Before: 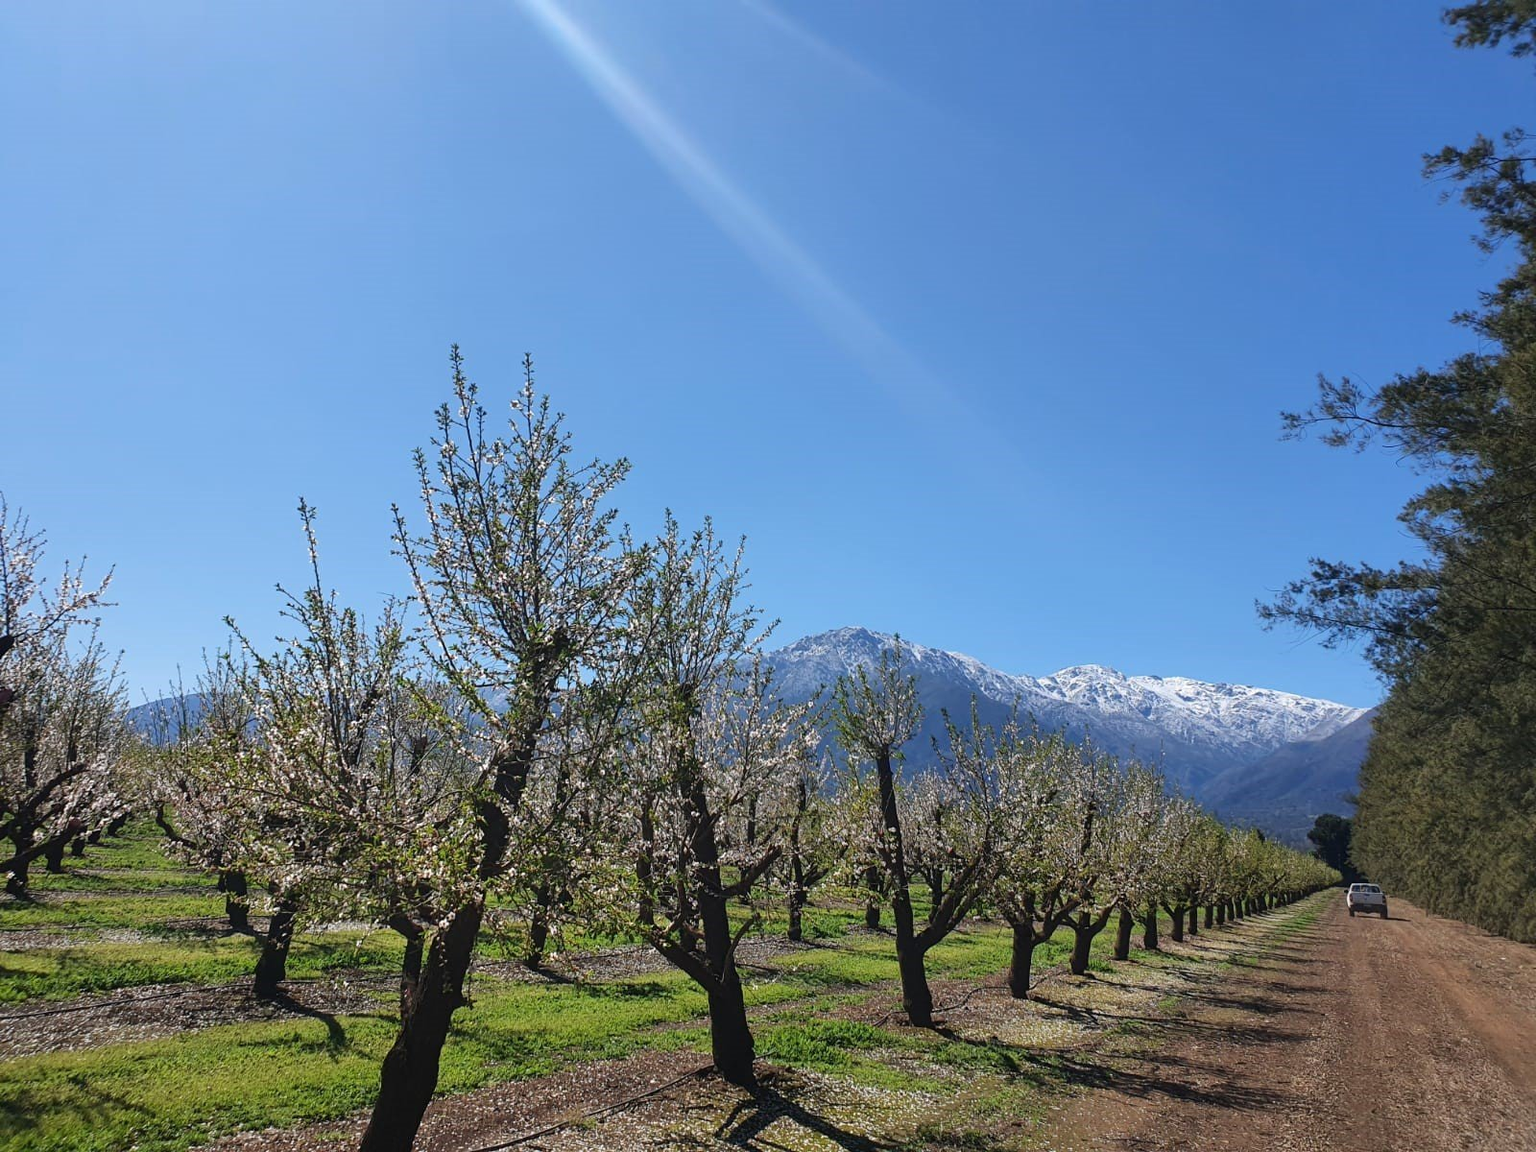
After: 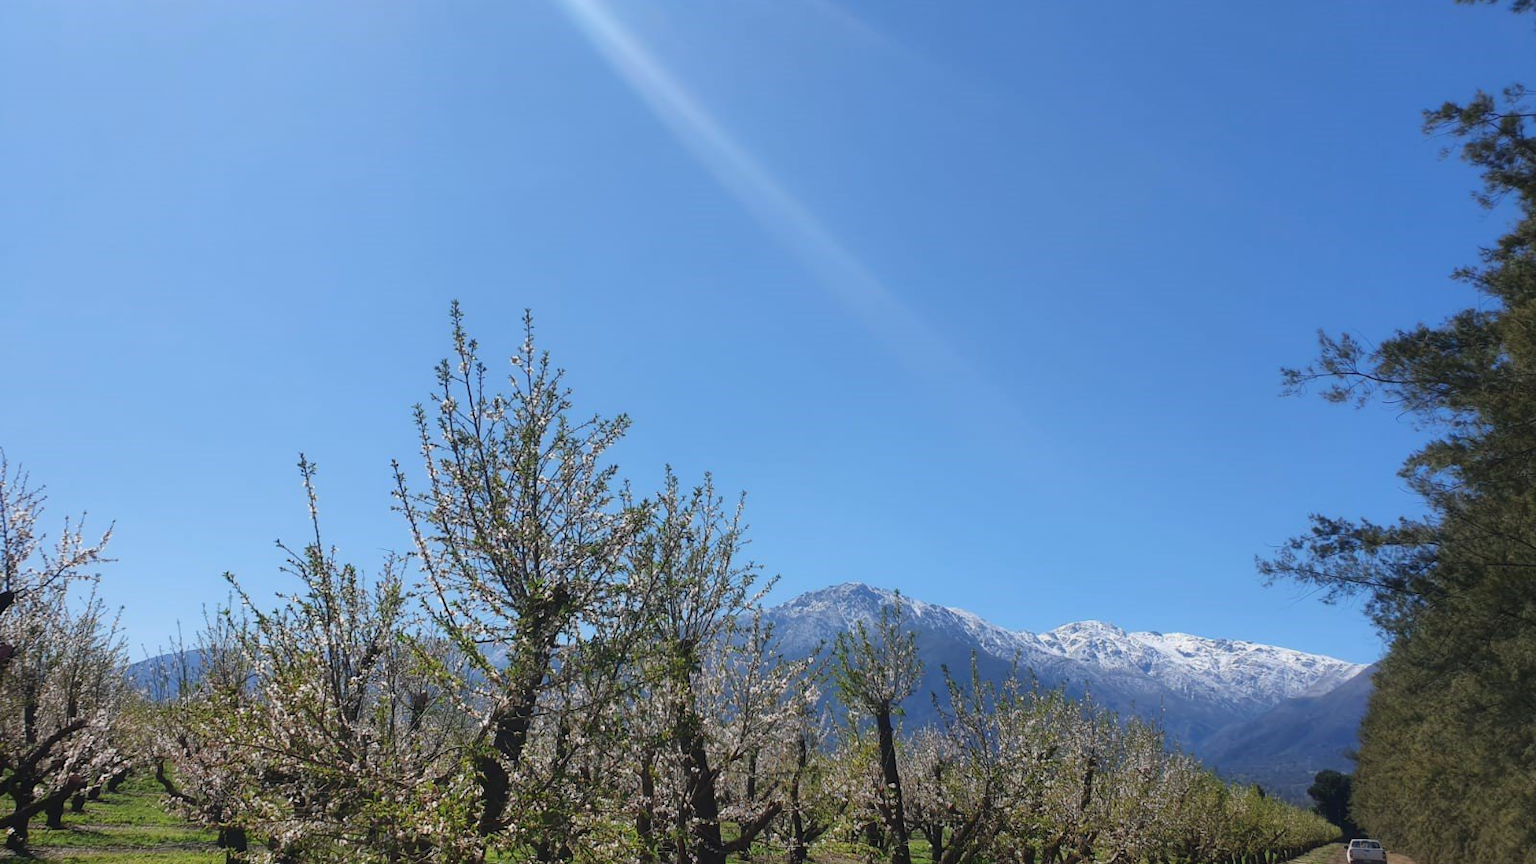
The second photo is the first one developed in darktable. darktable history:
crop: top 3.857%, bottom 21.132%
contrast equalizer: octaves 7, y [[0.502, 0.505, 0.512, 0.529, 0.564, 0.588], [0.5 ×6], [0.502, 0.505, 0.512, 0.529, 0.564, 0.588], [0, 0.001, 0.001, 0.004, 0.008, 0.011], [0, 0.001, 0.001, 0.004, 0.008, 0.011]], mix -1
